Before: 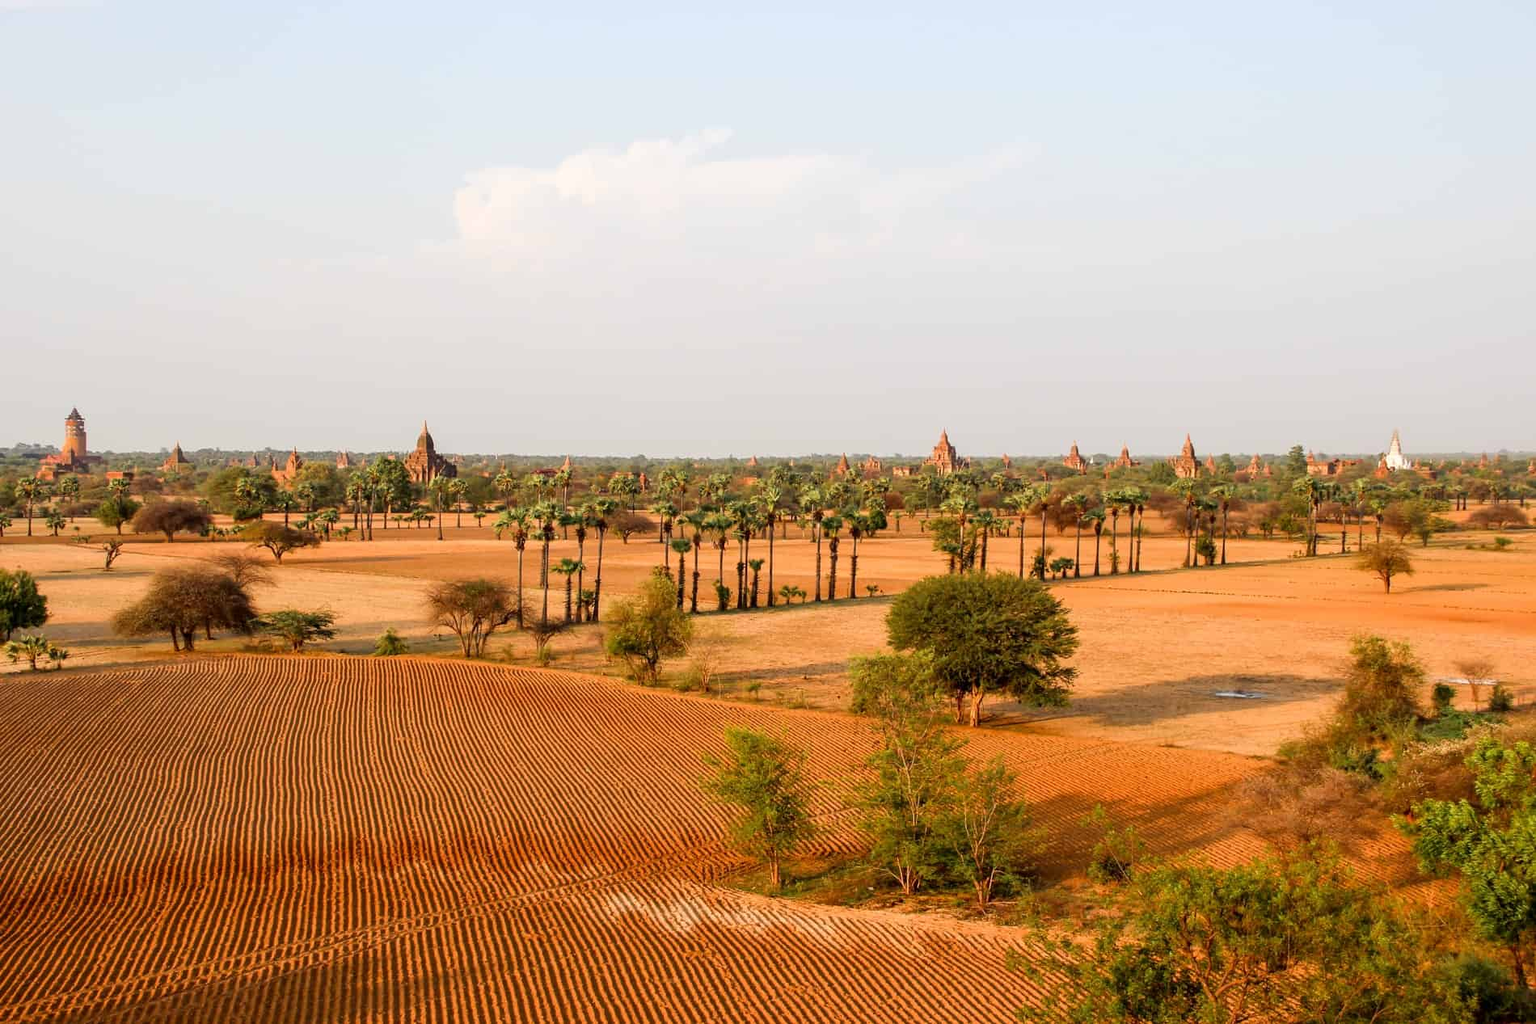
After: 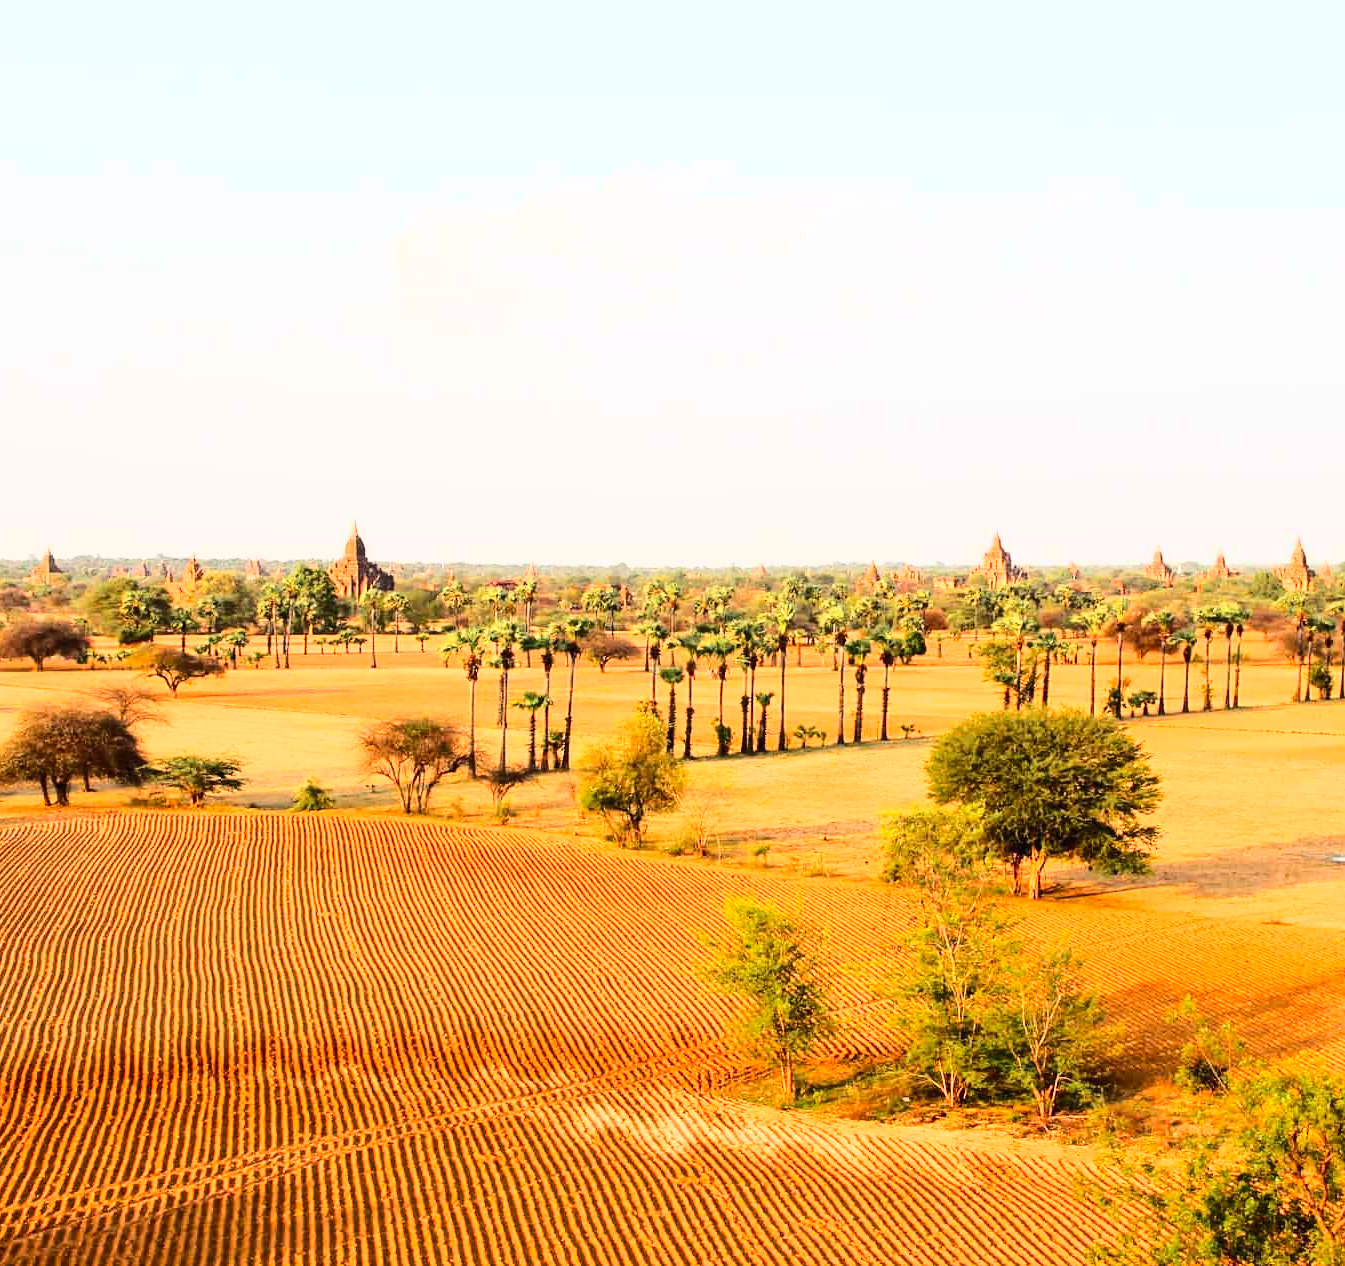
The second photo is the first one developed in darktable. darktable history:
contrast brightness saturation: contrast 0.198, brightness 0.167, saturation 0.22
exposure: compensate highlight preservation false
crop and rotate: left 9.014%, right 20.163%
base curve: curves: ch0 [(0, 0) (0.028, 0.03) (0.121, 0.232) (0.46, 0.748) (0.859, 0.968) (1, 1)]
